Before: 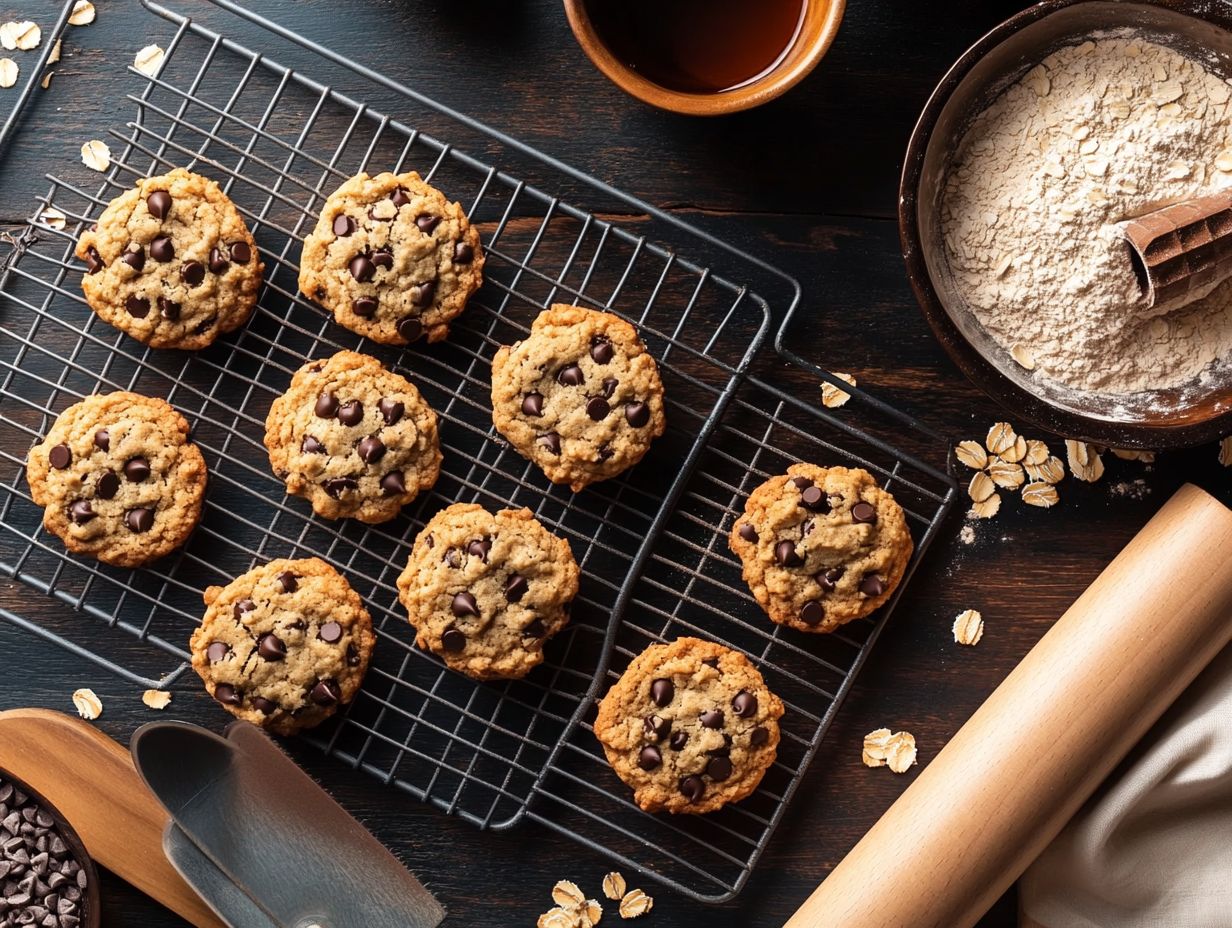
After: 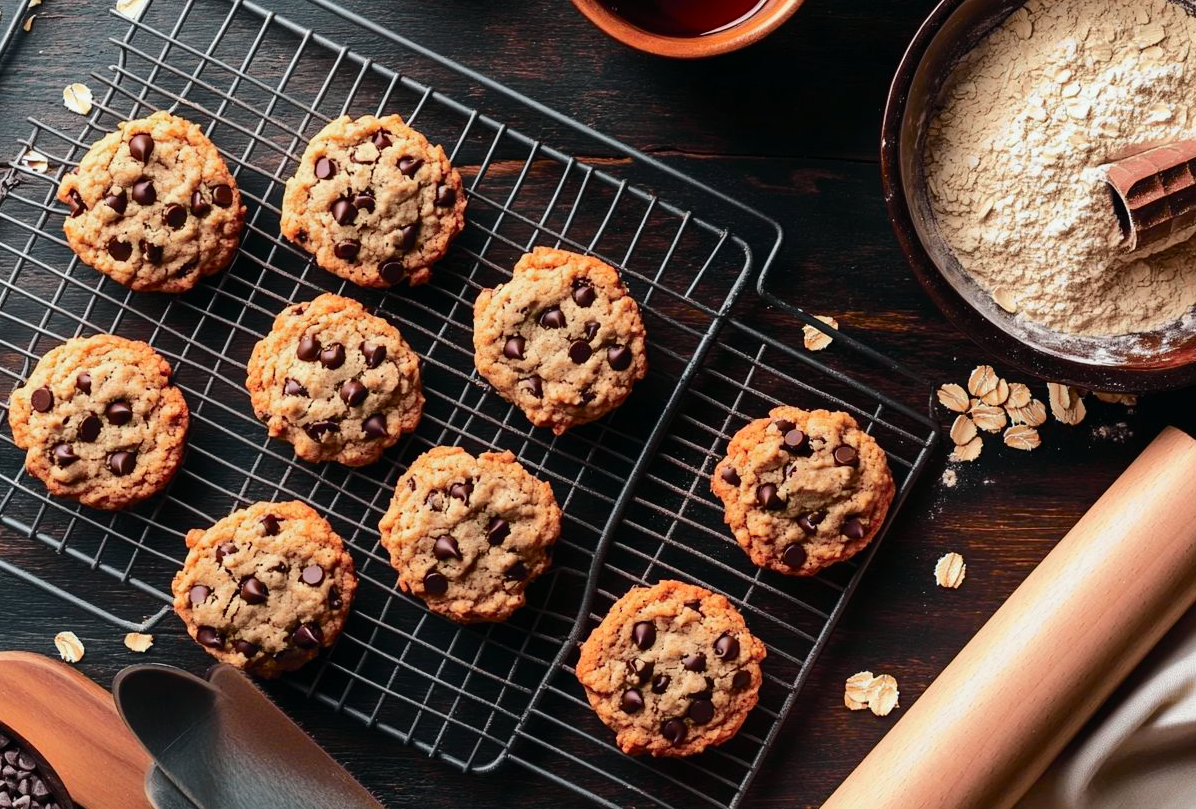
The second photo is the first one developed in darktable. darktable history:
crop: left 1.507%, top 6.147%, right 1.379%, bottom 6.637%
tone curve: curves: ch0 [(0, 0.003) (0.211, 0.174) (0.482, 0.519) (0.843, 0.821) (0.992, 0.971)]; ch1 [(0, 0) (0.276, 0.206) (0.393, 0.364) (0.482, 0.477) (0.506, 0.5) (0.523, 0.523) (0.572, 0.592) (0.695, 0.767) (1, 1)]; ch2 [(0, 0) (0.438, 0.456) (0.498, 0.497) (0.536, 0.527) (0.562, 0.584) (0.619, 0.602) (0.698, 0.698) (1, 1)], color space Lab, independent channels, preserve colors none
